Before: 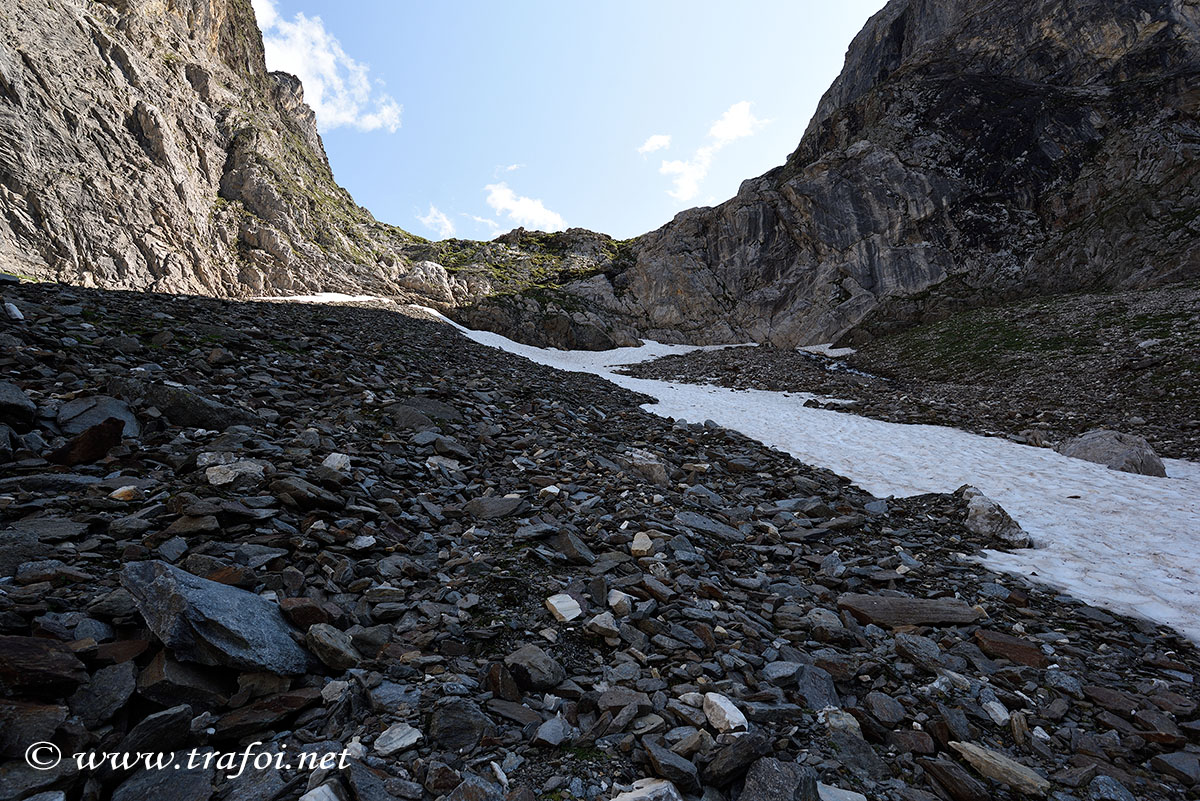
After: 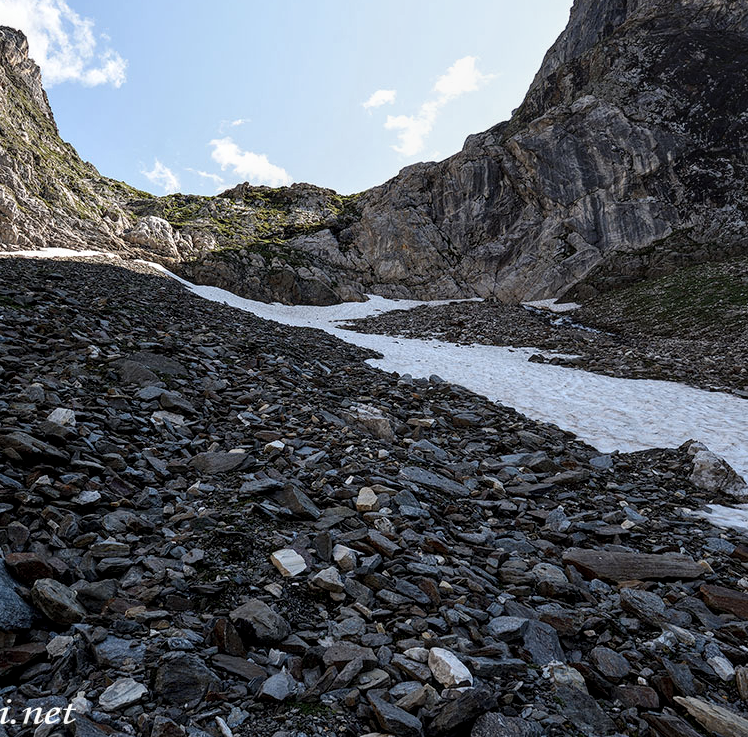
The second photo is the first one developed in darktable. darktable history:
crop and rotate: left 22.918%, top 5.629%, right 14.711%, bottom 2.247%
local contrast: detail 130%
